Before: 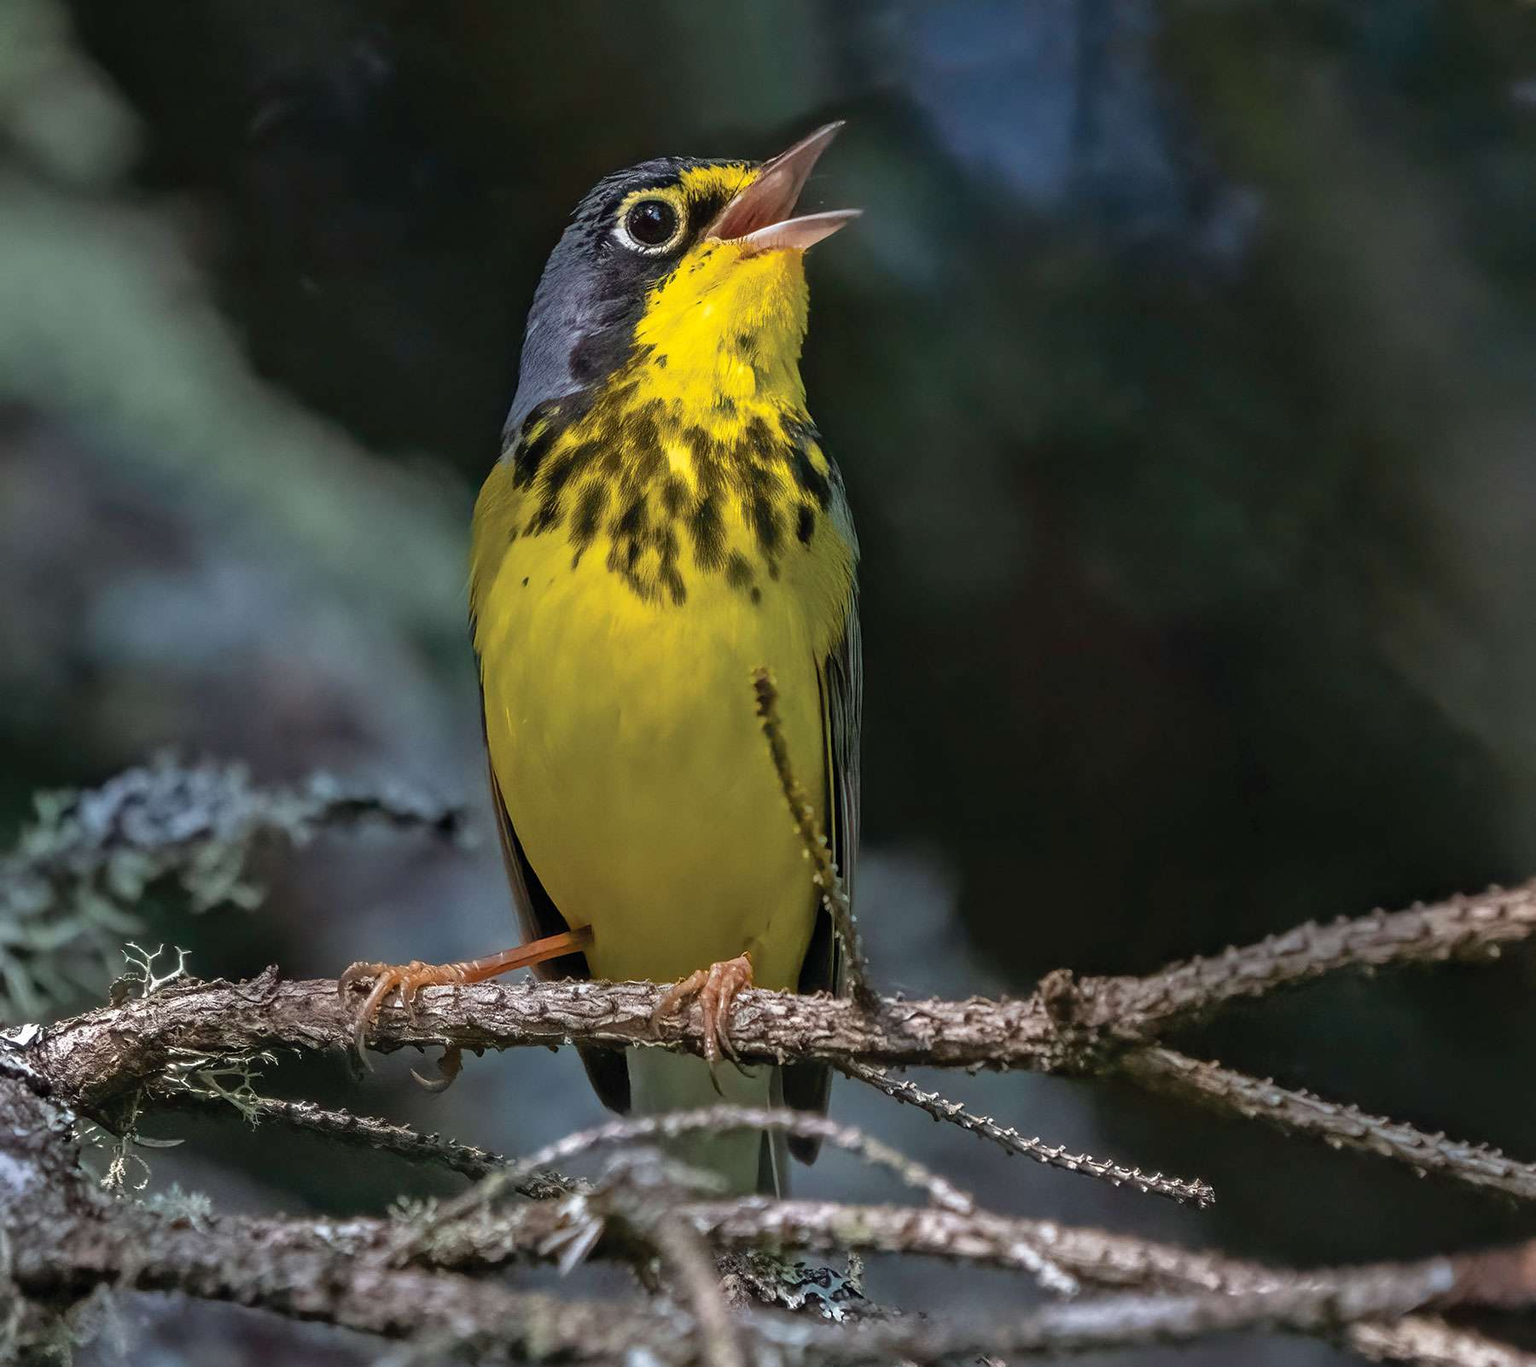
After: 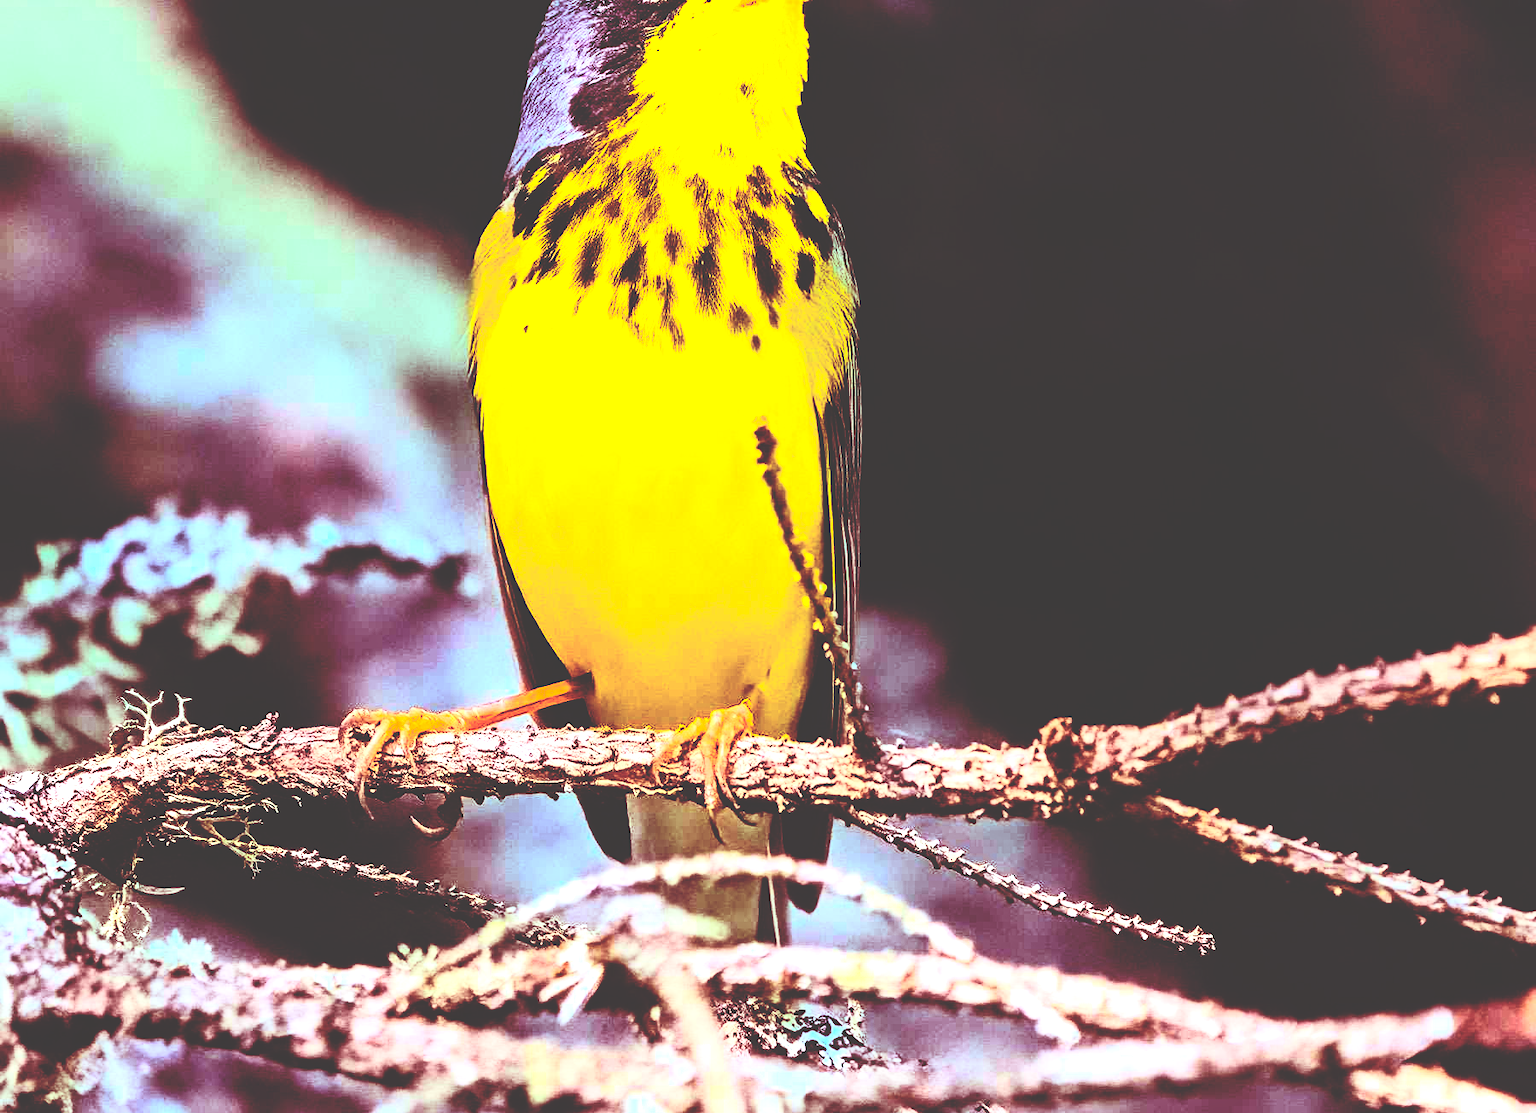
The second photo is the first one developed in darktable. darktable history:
crop and rotate: top 18.499%
color balance rgb: shadows lift › luminance -18.785%, shadows lift › chroma 35.27%, linear chroma grading › global chroma 15.538%, perceptual saturation grading › global saturation 19.585%, perceptual brilliance grading › highlights 20.206%, perceptual brilliance grading › mid-tones 19.598%, perceptual brilliance grading › shadows -20.491%, global vibrance 25.016%
tone equalizer: -8 EV -0.776 EV, -7 EV -0.702 EV, -6 EV -0.633 EV, -5 EV -0.377 EV, -3 EV 0.394 EV, -2 EV 0.6 EV, -1 EV 0.695 EV, +0 EV 0.778 EV, edges refinement/feathering 500, mask exposure compensation -1.57 EV, preserve details no
contrast equalizer: y [[0.439, 0.44, 0.442, 0.457, 0.493, 0.498], [0.5 ×6], [0.5 ×6], [0 ×6], [0 ×6]]
contrast brightness saturation: contrast 0.383, brightness 0.518
base curve: curves: ch0 [(0, 0.02) (0.083, 0.036) (1, 1)], preserve colors none
exposure: exposure 0.923 EV, compensate highlight preservation false
